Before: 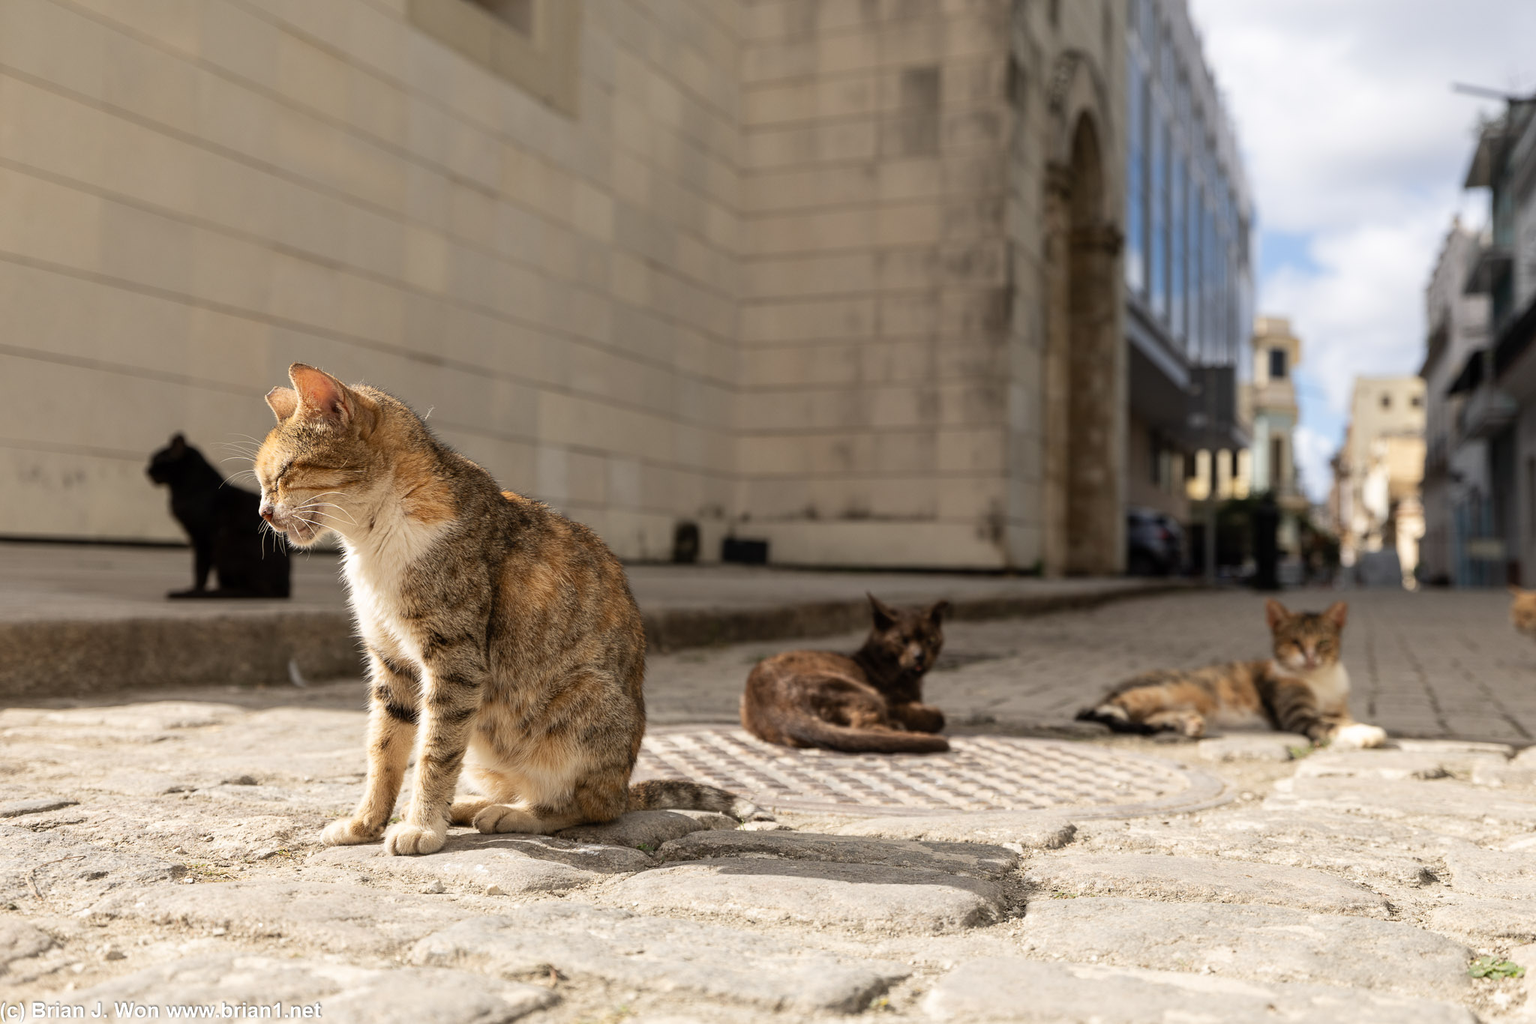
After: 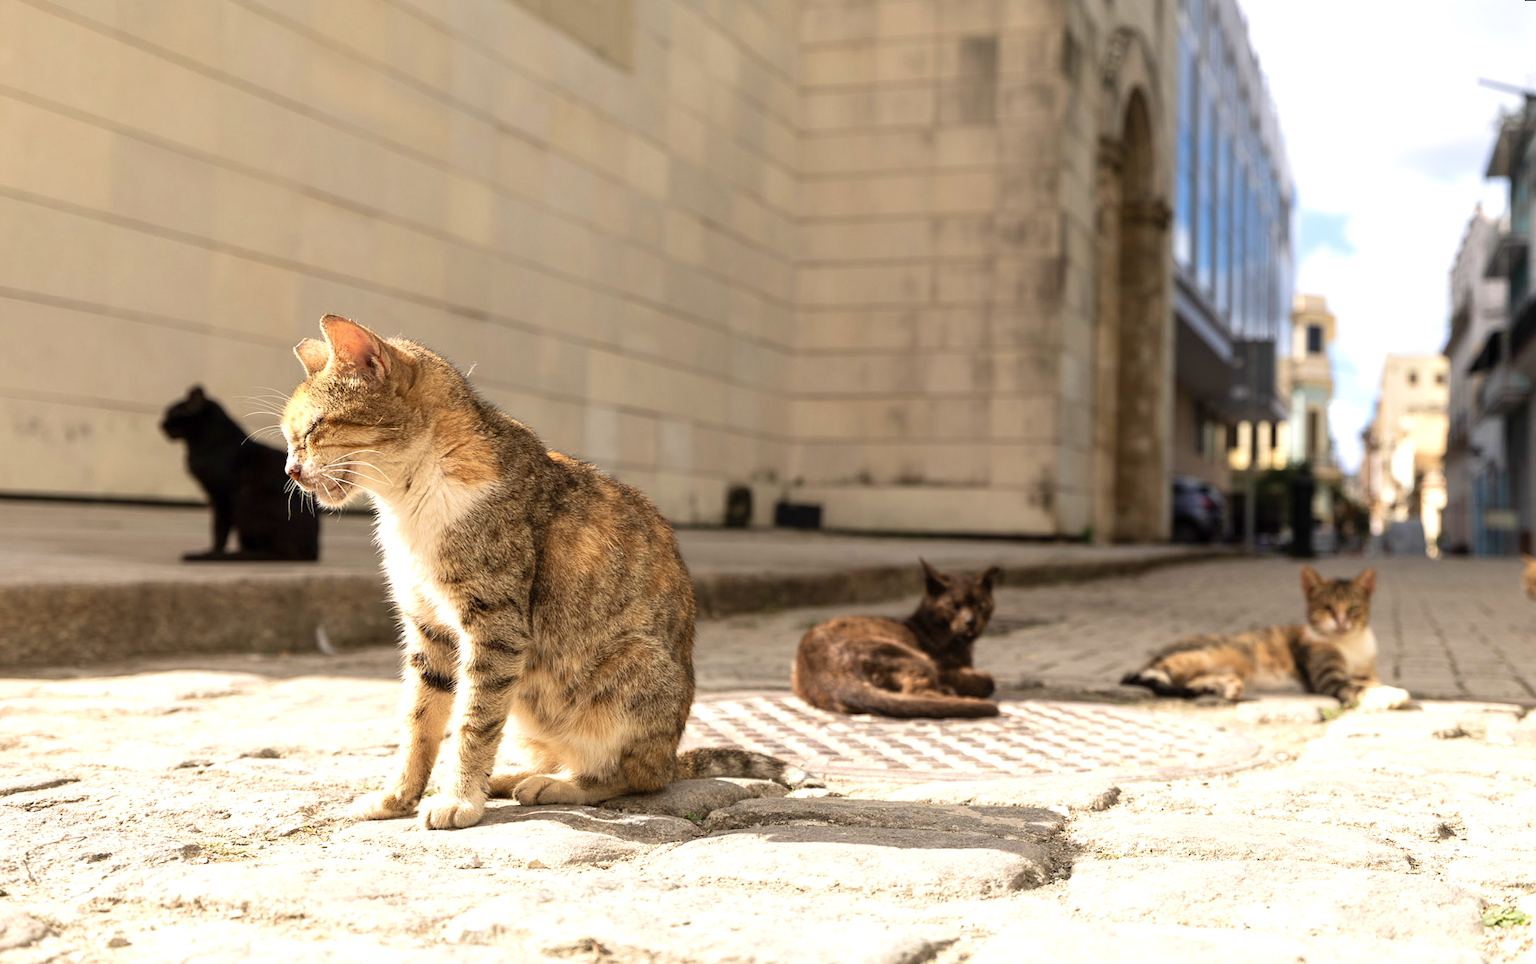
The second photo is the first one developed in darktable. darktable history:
rotate and perspective: rotation 0.679°, lens shift (horizontal) 0.136, crop left 0.009, crop right 0.991, crop top 0.078, crop bottom 0.95
exposure: exposure 0.6 EV, compensate highlight preservation false
levels: levels [0, 0.498, 1]
velvia: strength 27%
